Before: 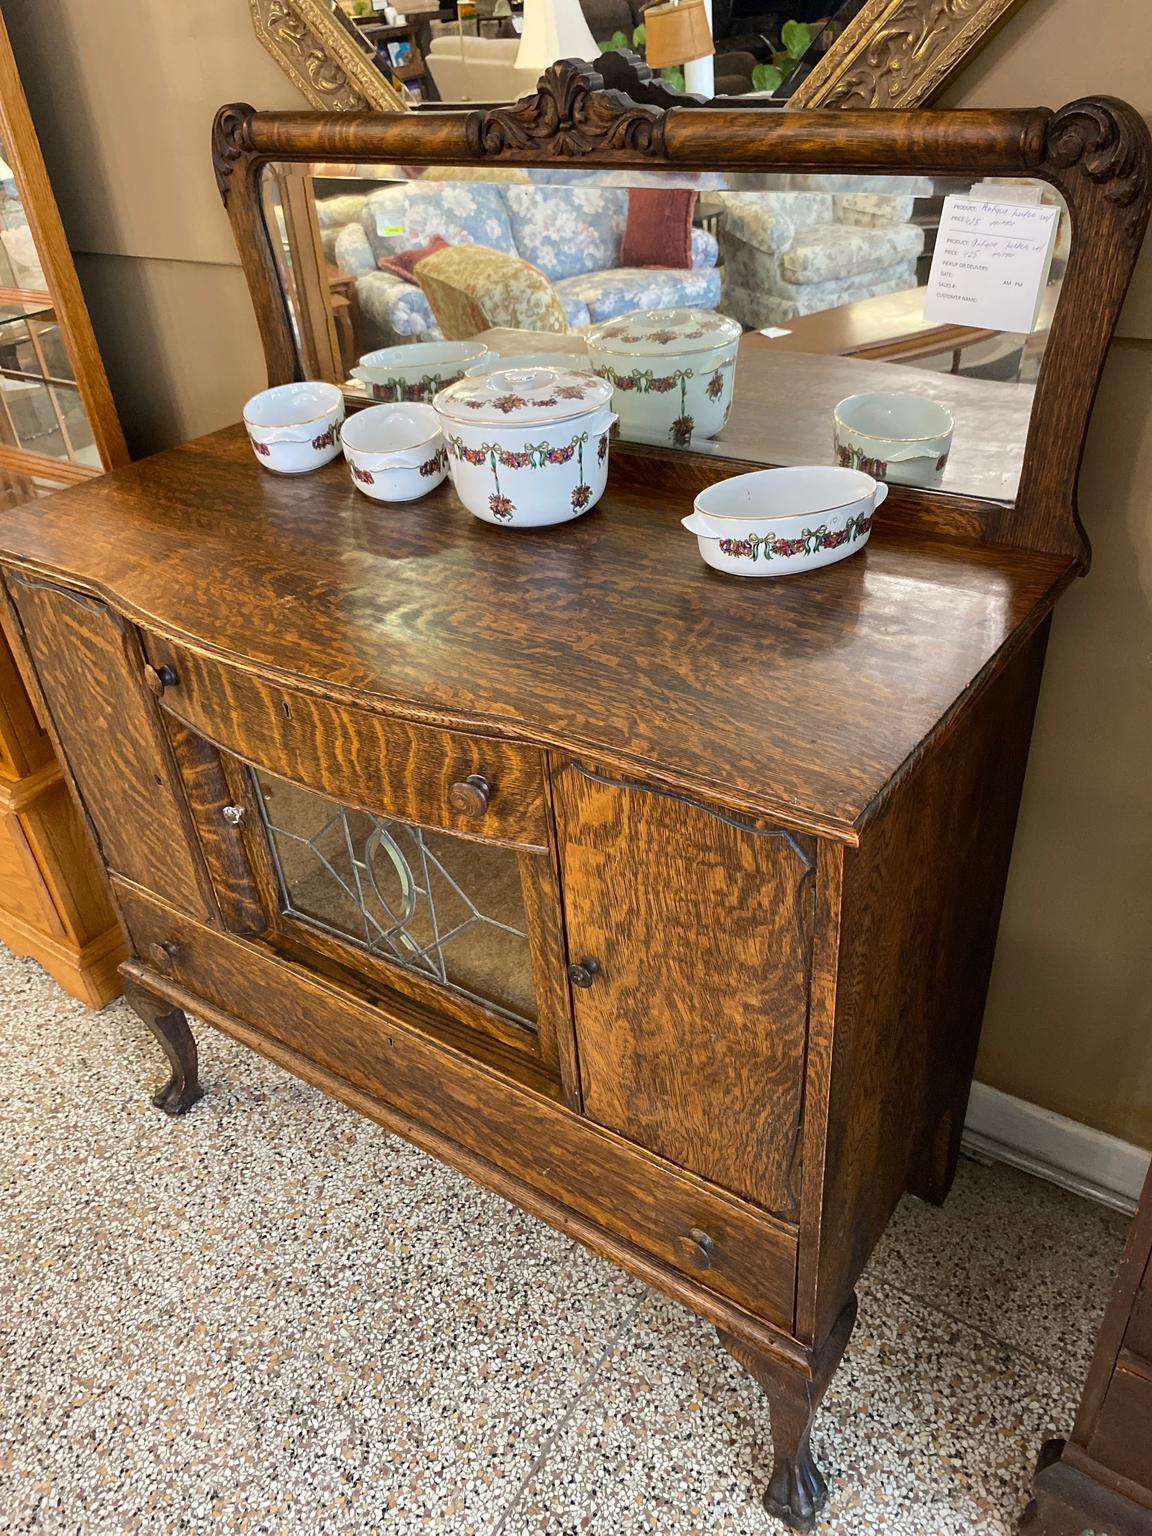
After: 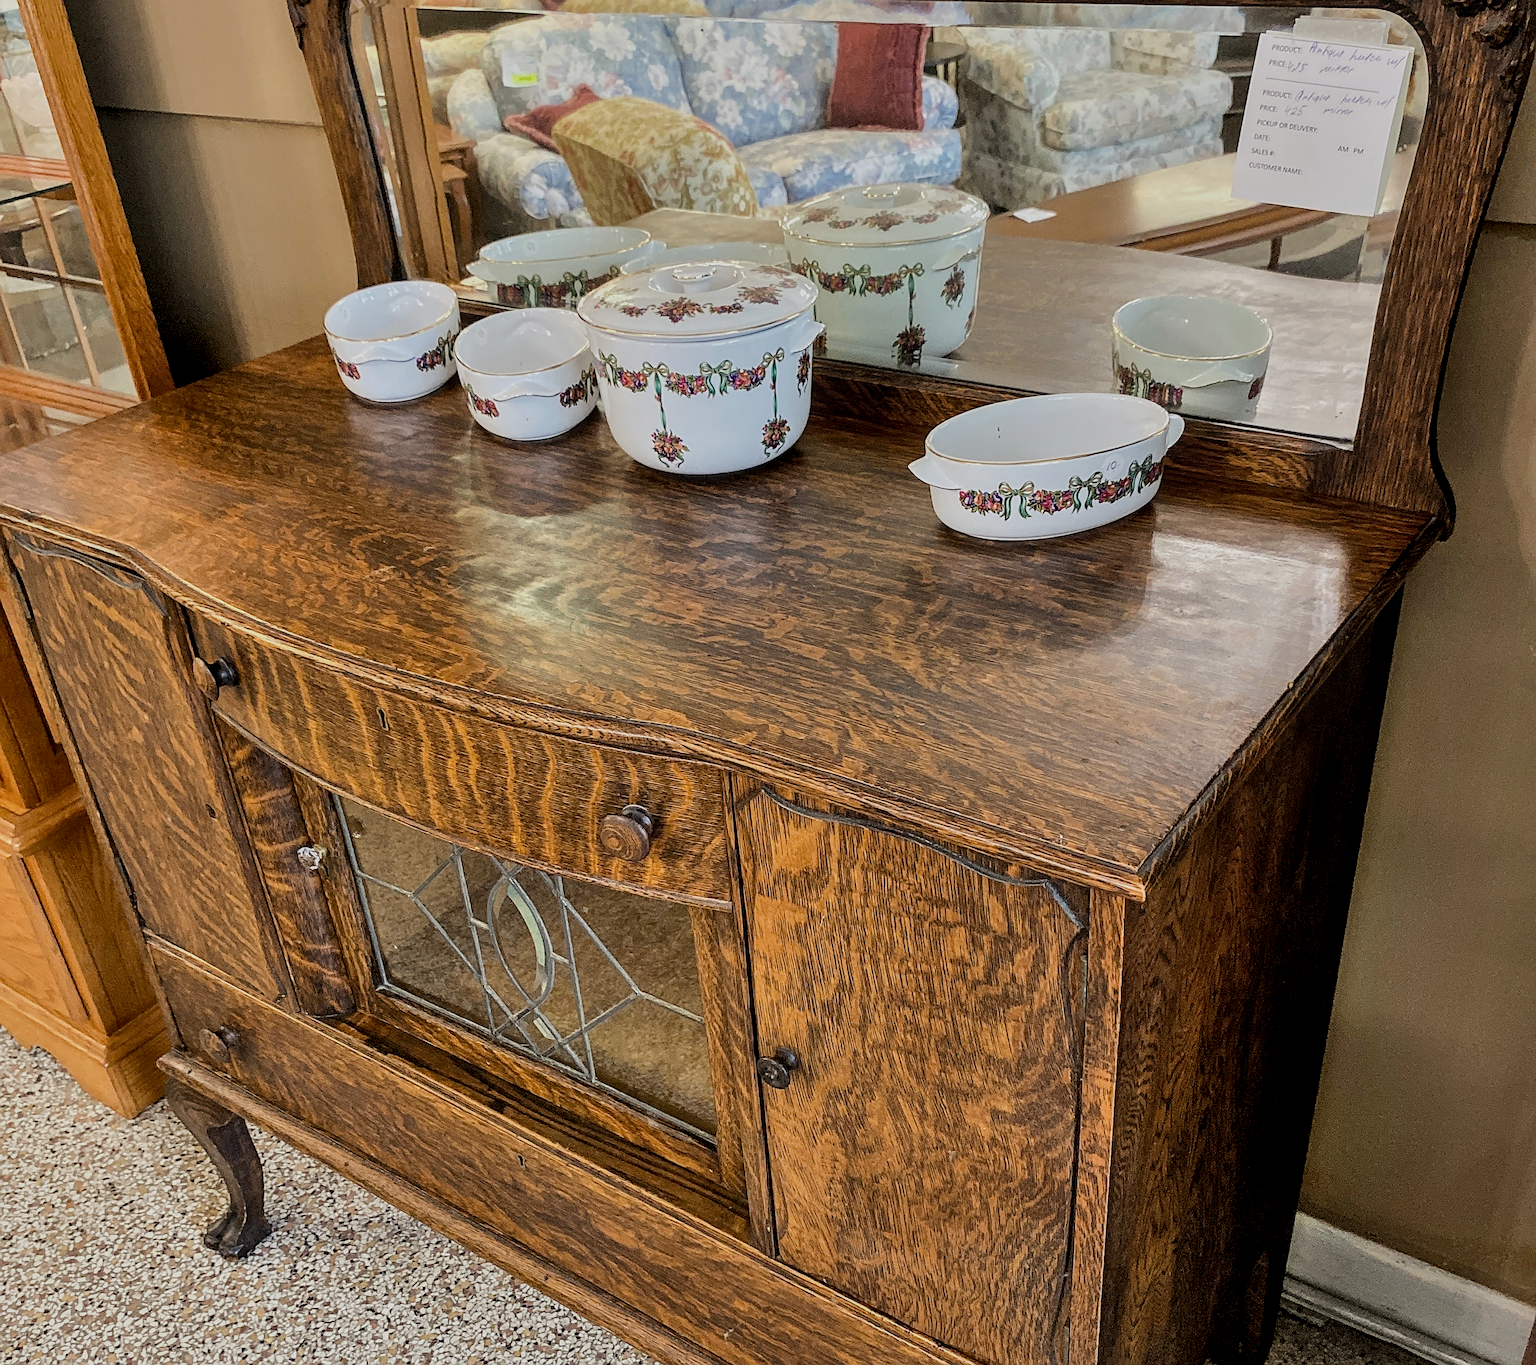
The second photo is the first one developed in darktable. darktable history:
filmic rgb: black relative exposure -7.65 EV, white relative exposure 4.56 EV, hardness 3.61
local contrast: on, module defaults
sharpen: radius 1.4, amount 1.25, threshold 0.7
shadows and highlights: soften with gaussian
crop: top 11.166%, bottom 22.168%
